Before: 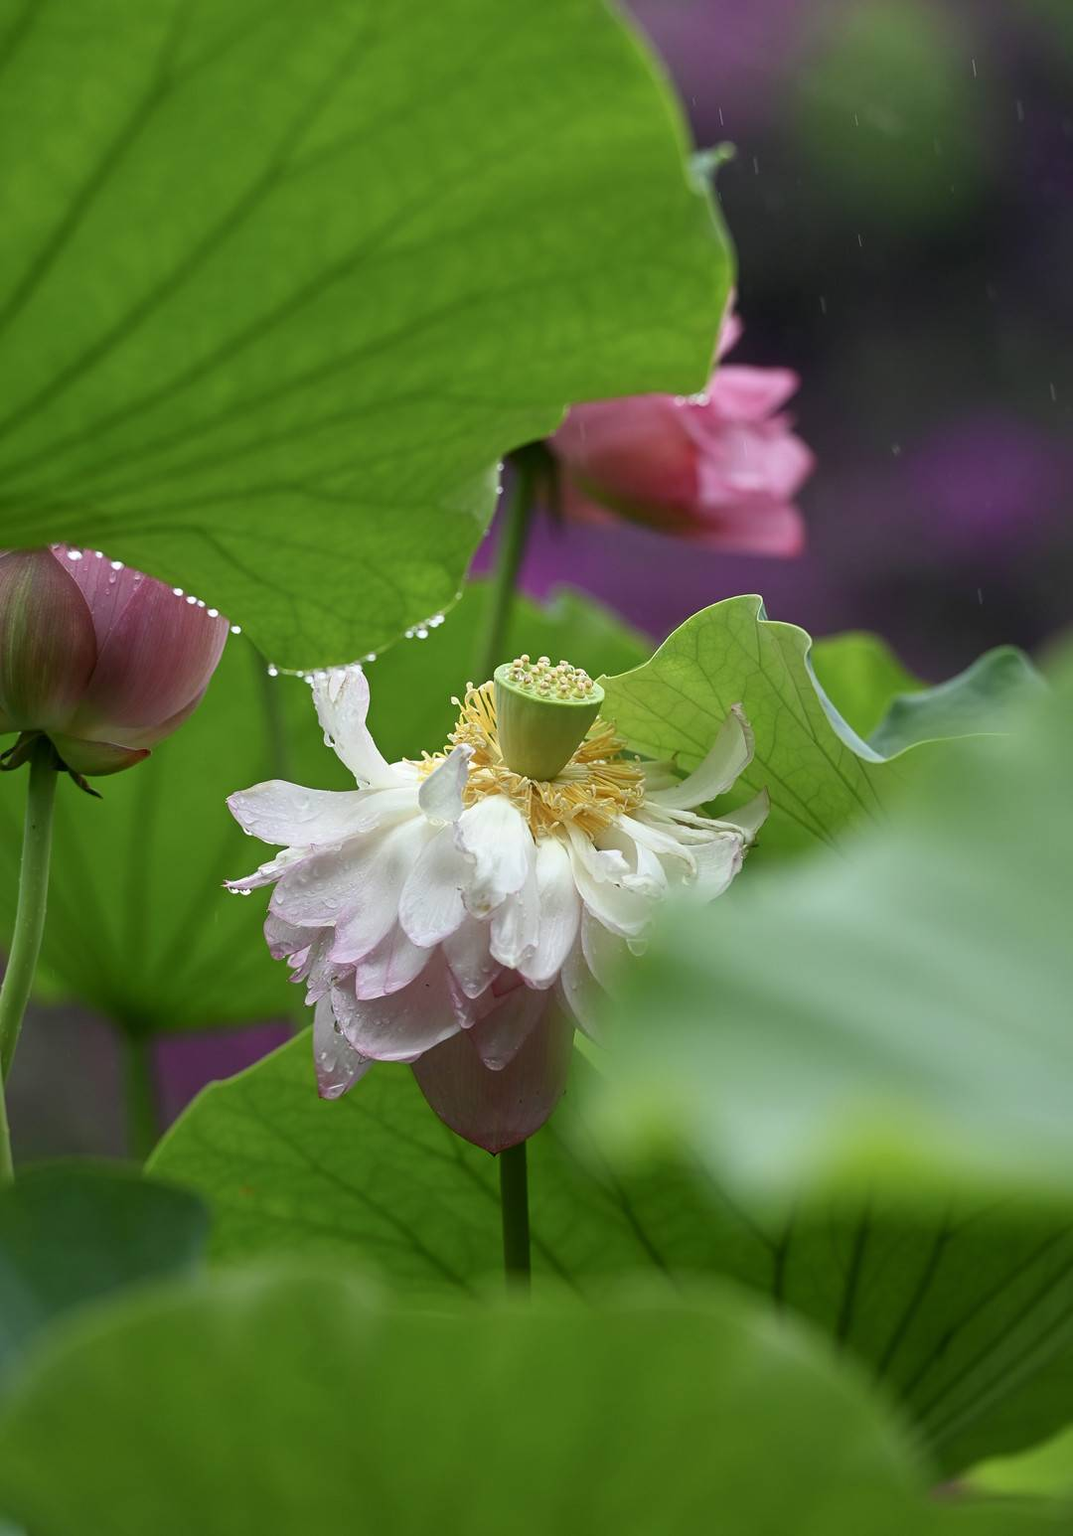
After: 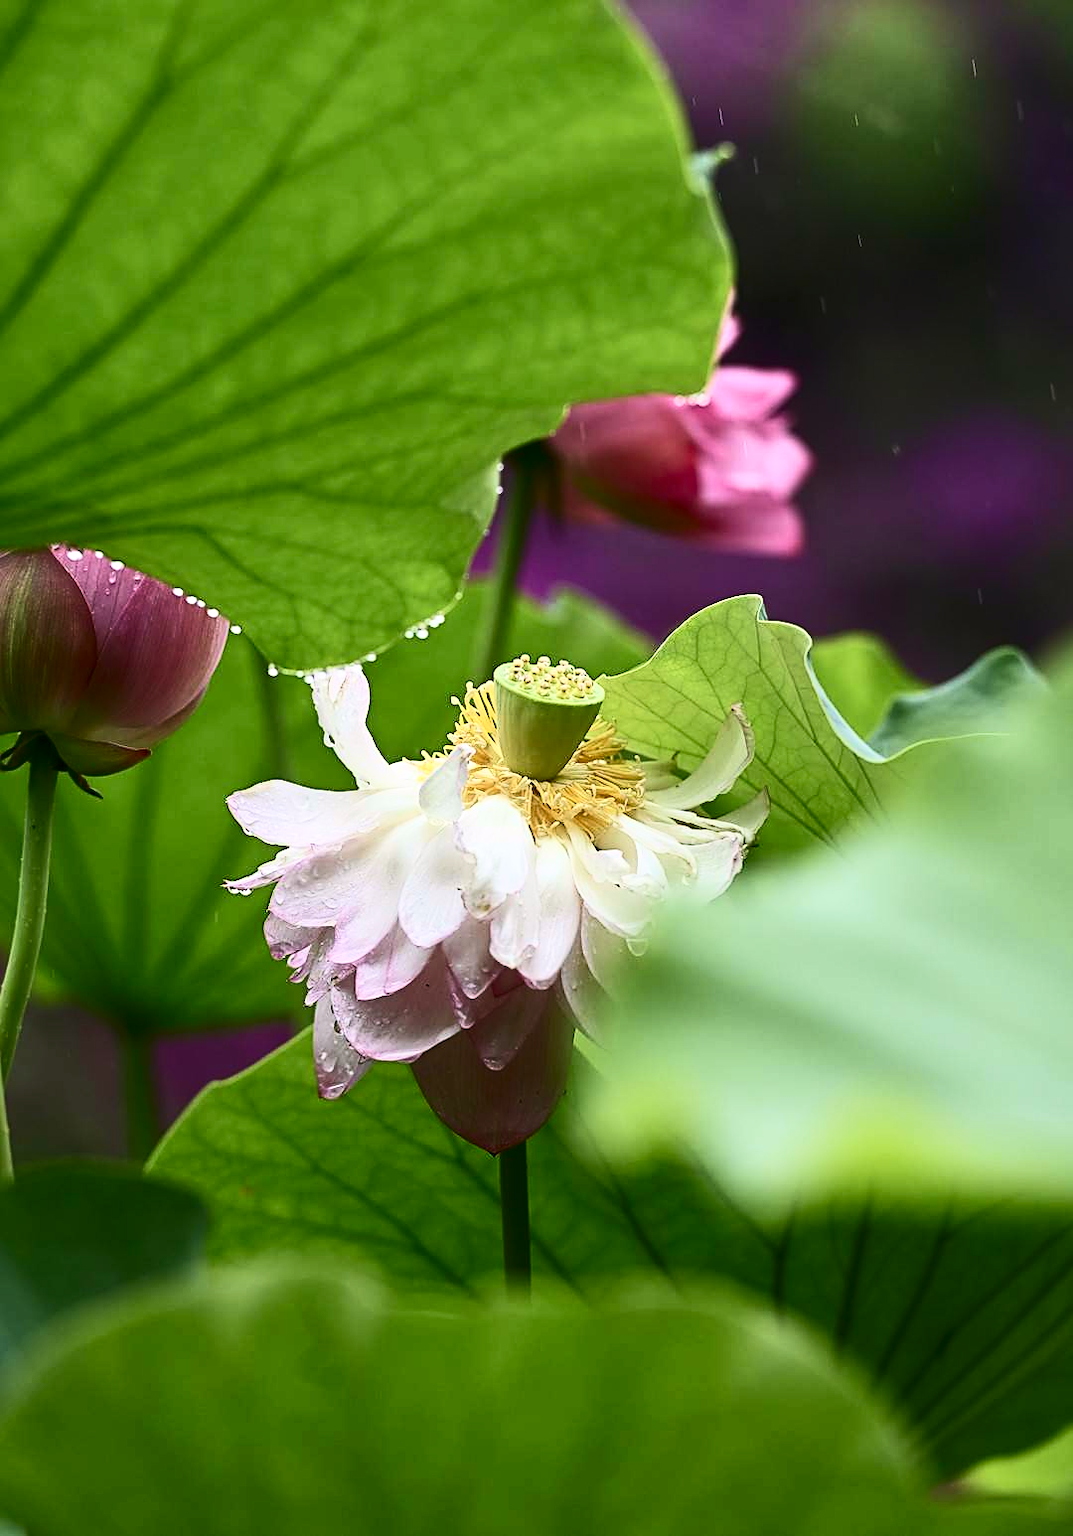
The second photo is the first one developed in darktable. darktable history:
color correction: highlights a* 3.04, highlights b* -1.38, shadows a* -0.099, shadows b* 2.57, saturation 0.979
contrast brightness saturation: contrast 0.406, brightness 0.105, saturation 0.214
sharpen: on, module defaults
velvia: on, module defaults
